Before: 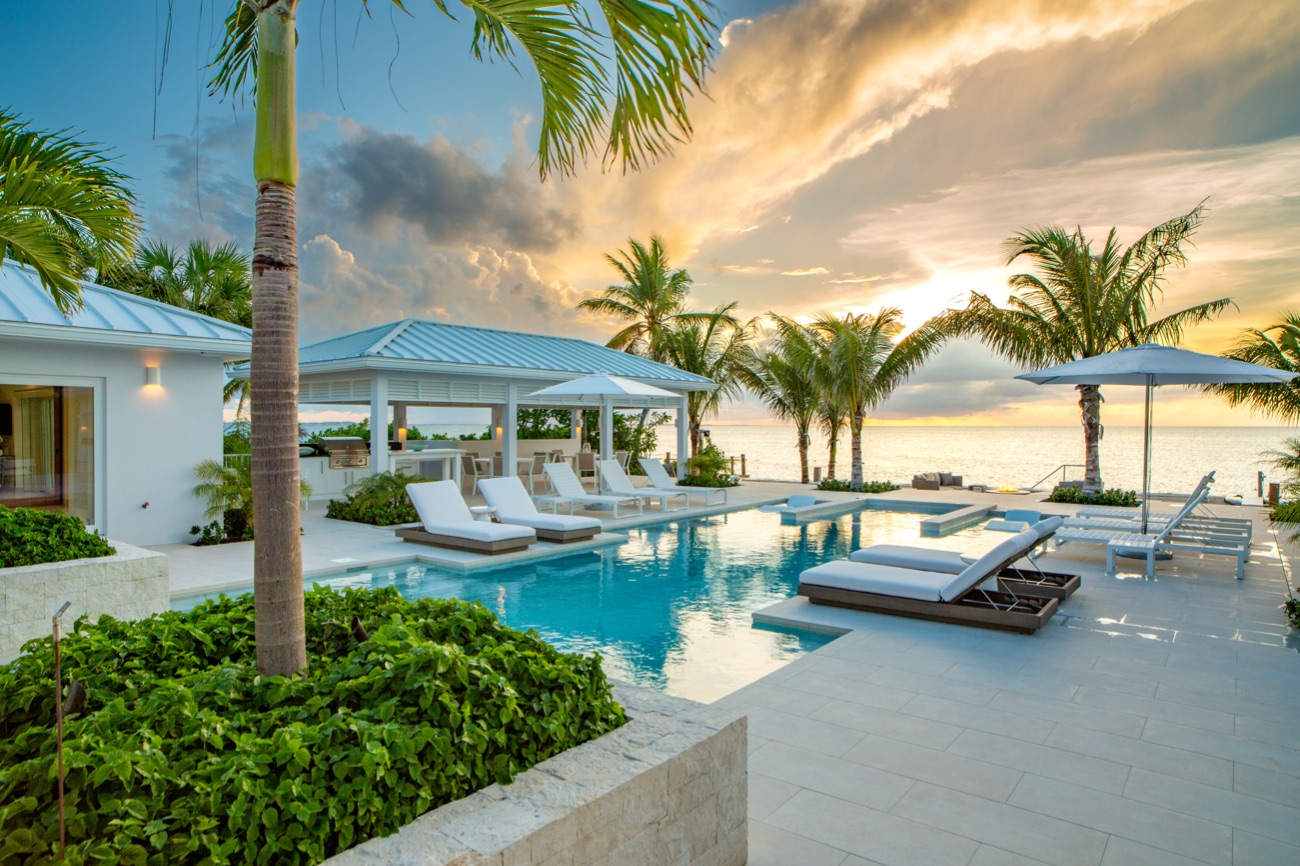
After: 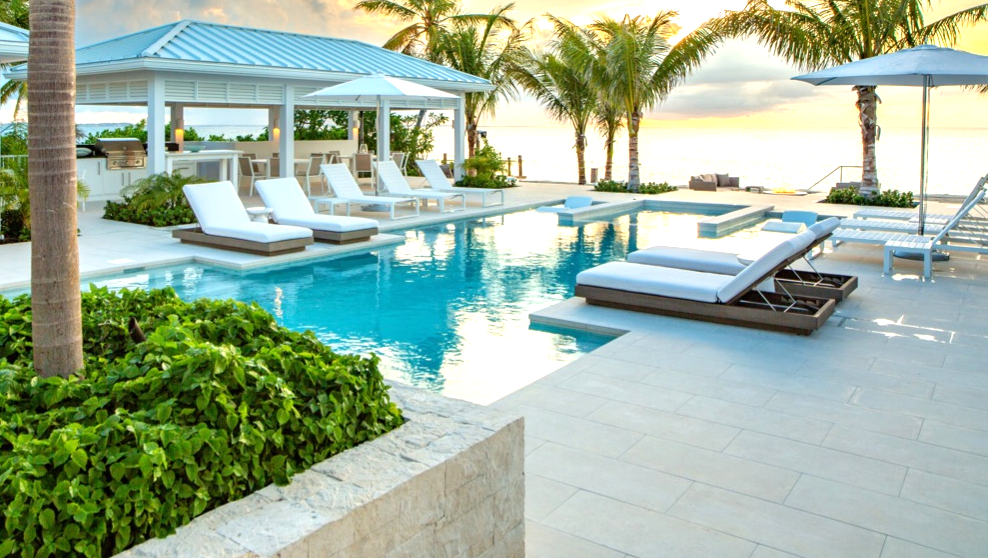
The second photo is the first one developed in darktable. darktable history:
exposure: exposure 0.716 EV, compensate highlight preservation false
crop and rotate: left 17.195%, top 34.609%, right 6.77%, bottom 0.946%
